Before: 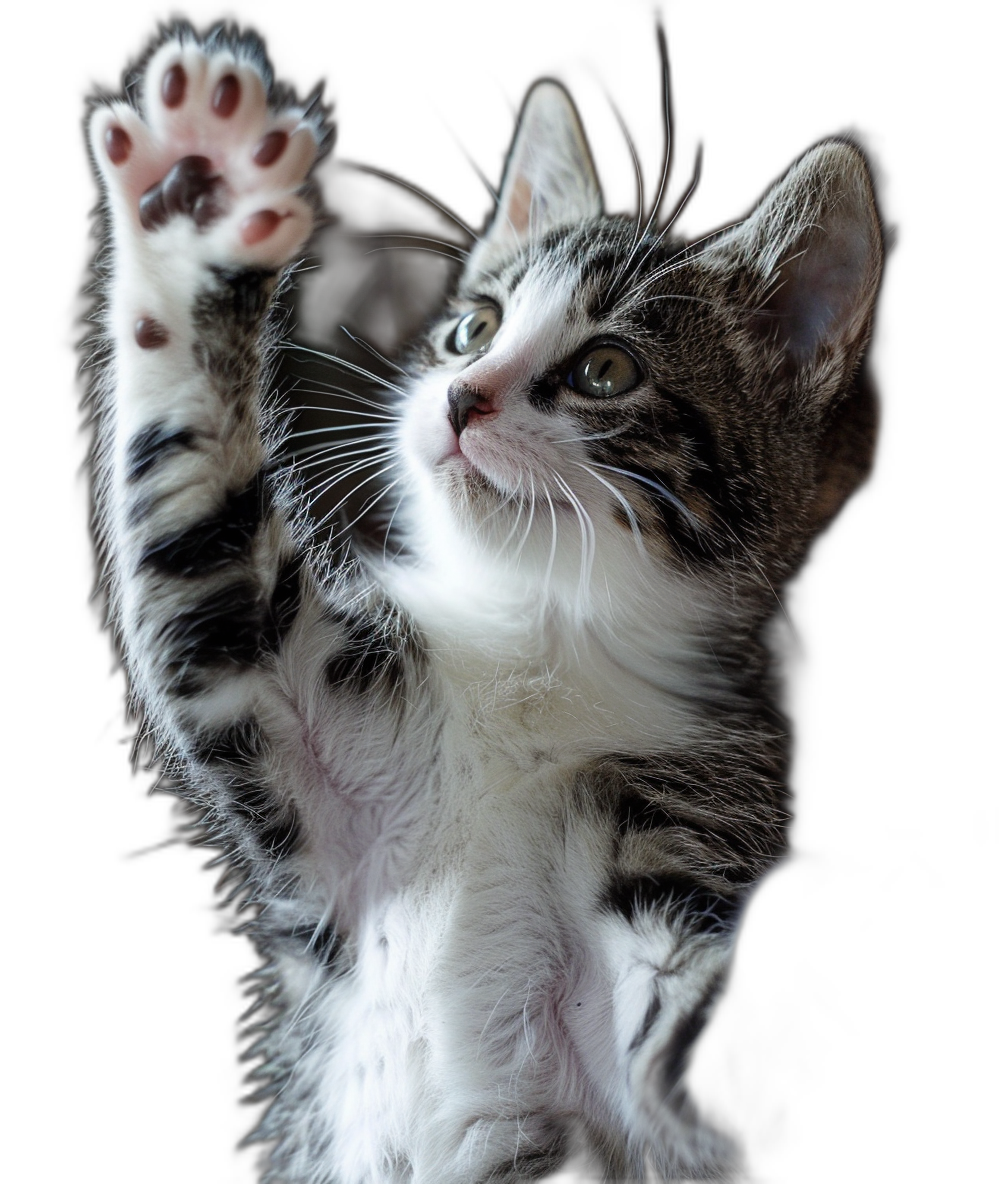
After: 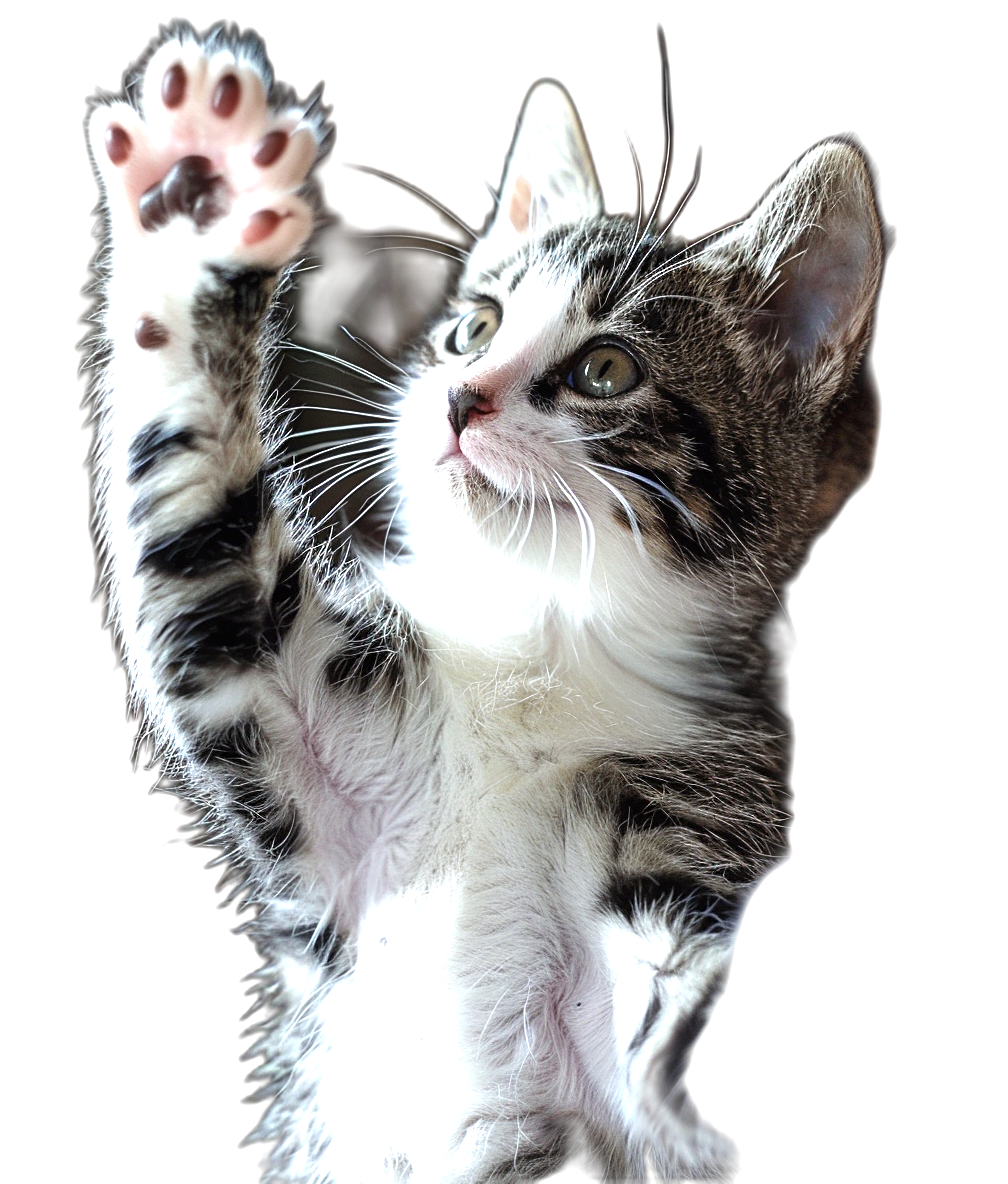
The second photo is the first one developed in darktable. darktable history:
sharpen: amount 0.2
exposure: black level correction 0, exposure 1.1 EV, compensate exposure bias true, compensate highlight preservation false
